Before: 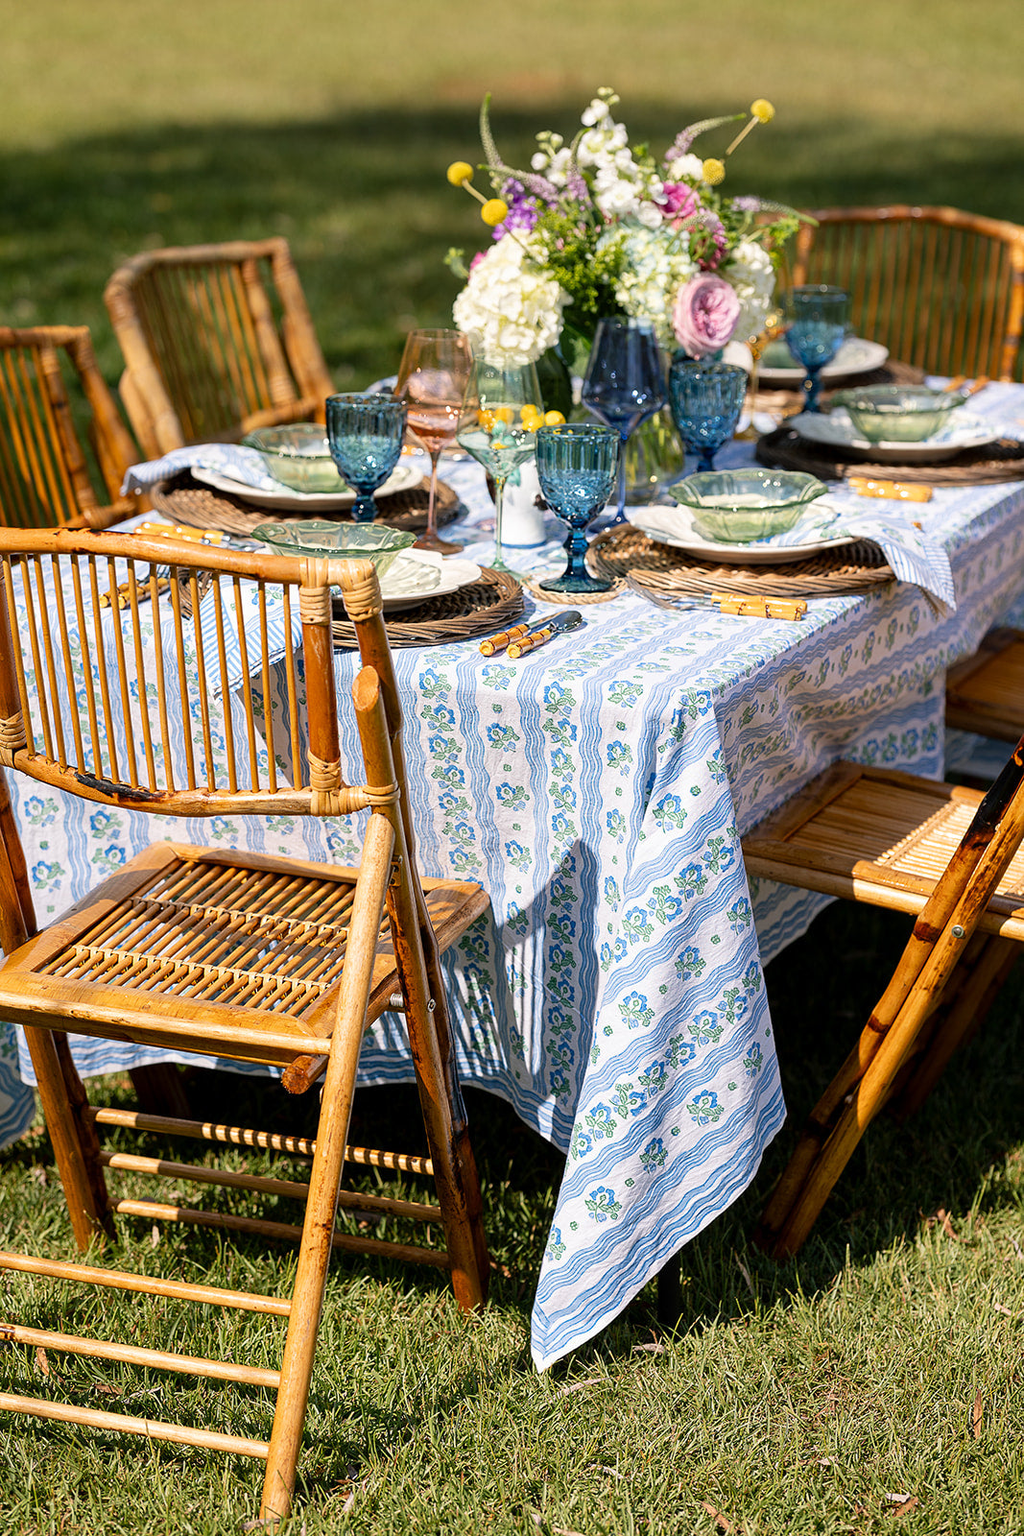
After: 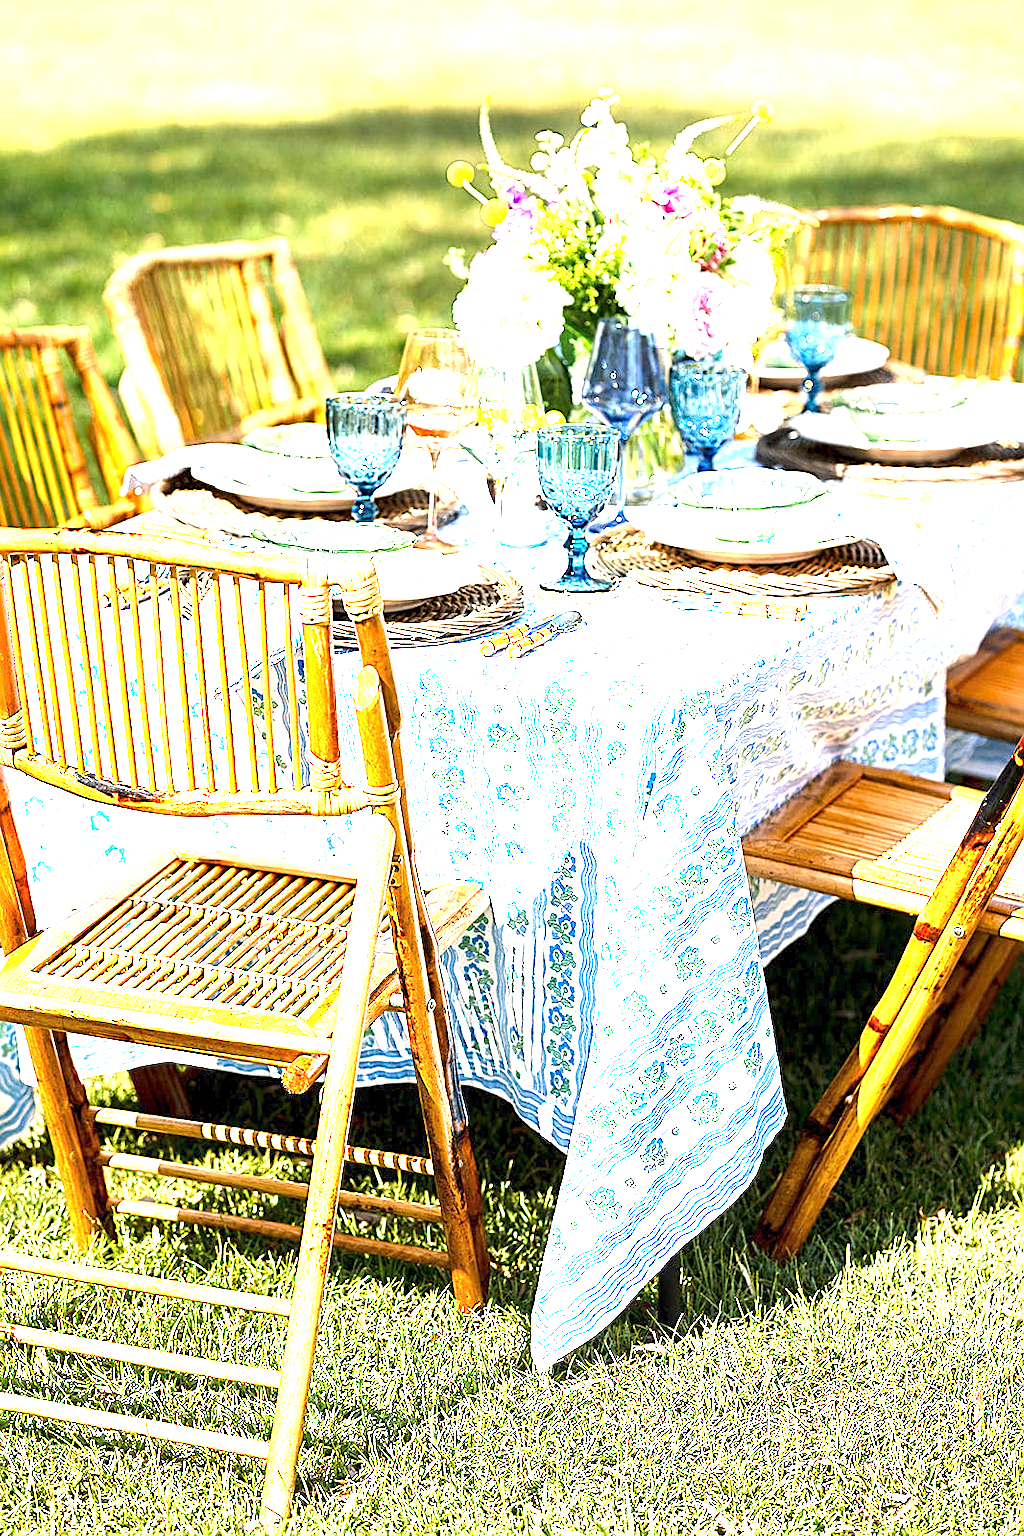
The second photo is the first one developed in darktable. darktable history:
exposure: exposure 3 EV, compensate highlight preservation false
sharpen: on, module defaults
